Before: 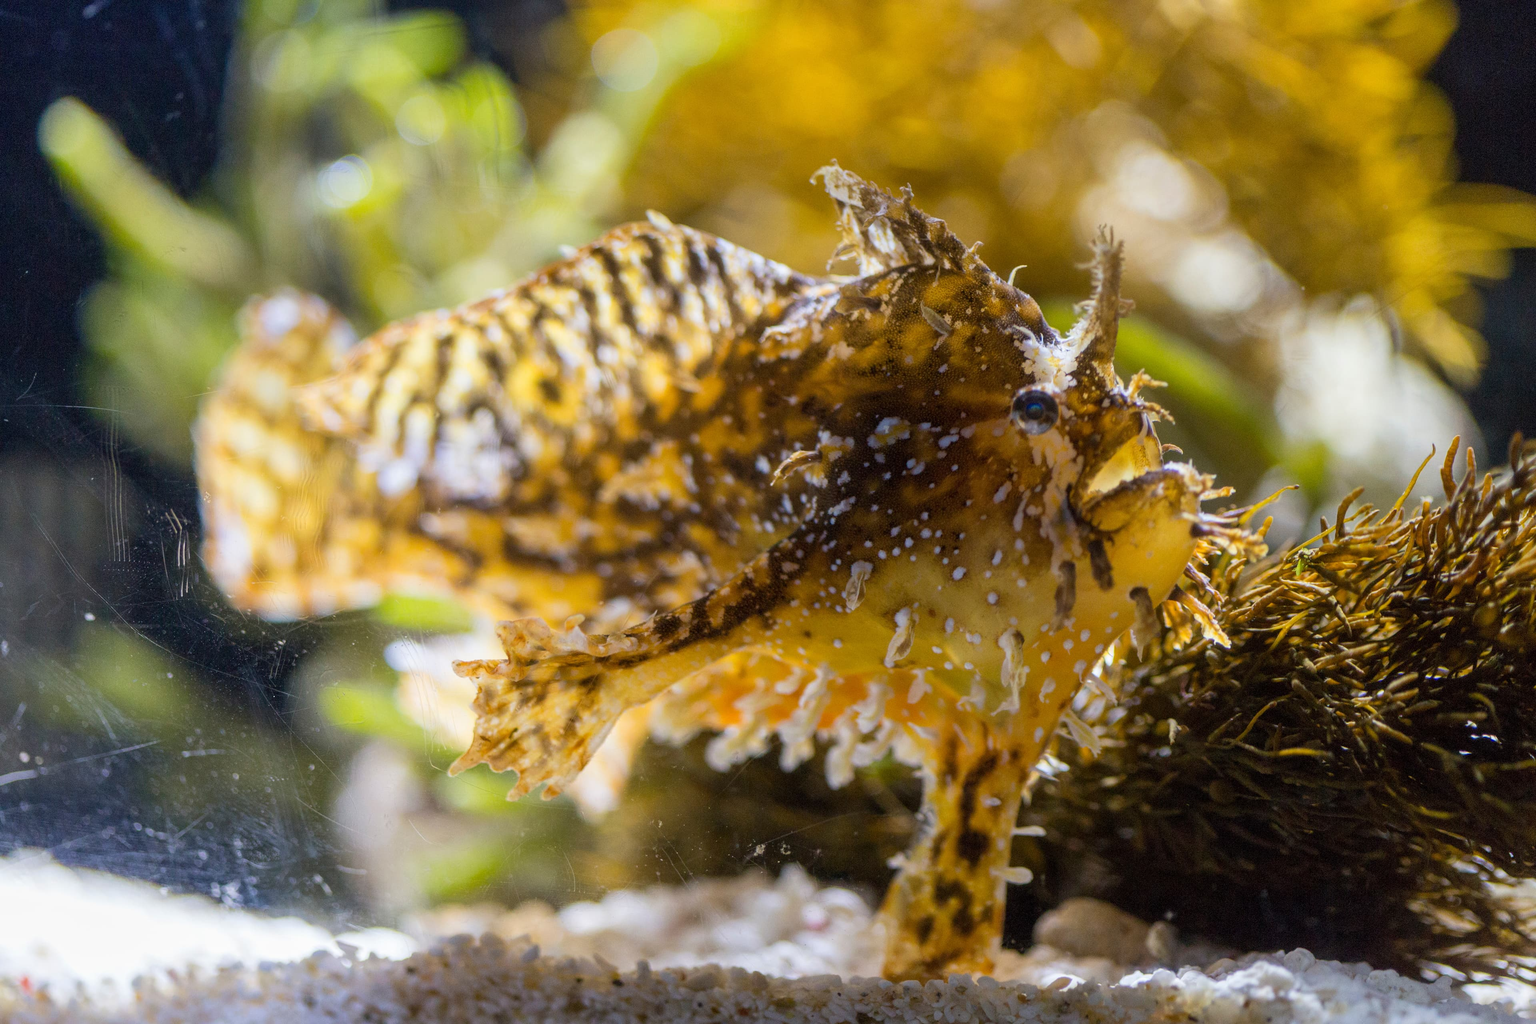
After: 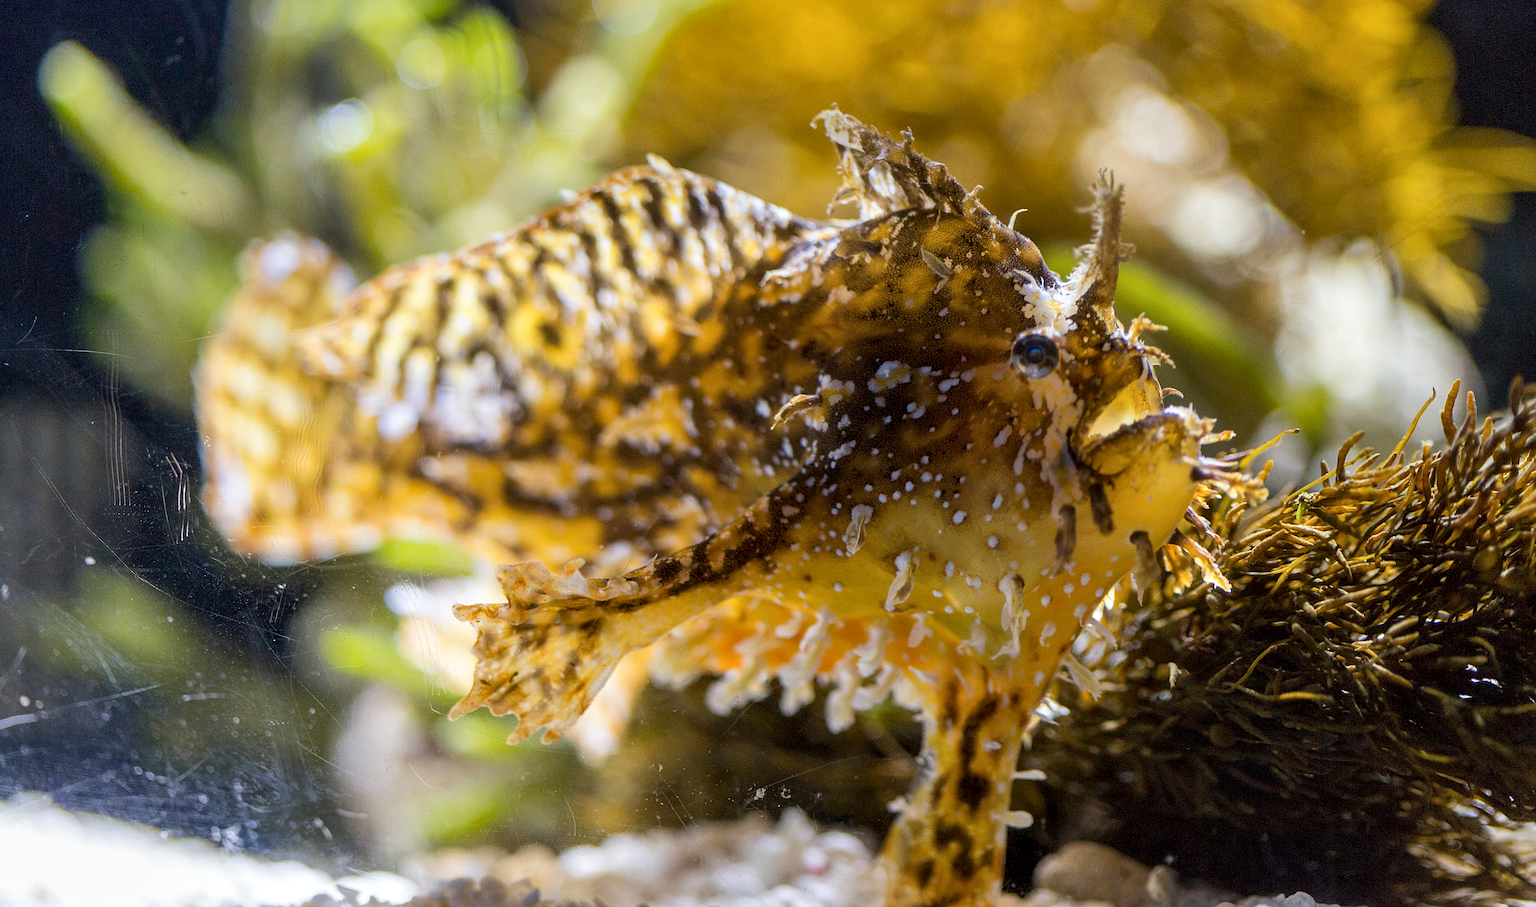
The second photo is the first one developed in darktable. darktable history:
crop and rotate: top 5.536%, bottom 5.837%
tone equalizer: edges refinement/feathering 500, mask exposure compensation -1.57 EV, preserve details no
sharpen: on, module defaults
contrast equalizer: octaves 7, y [[0.586, 0.584, 0.576, 0.565, 0.552, 0.539], [0.5 ×6], [0.97, 0.959, 0.919, 0.859, 0.789, 0.717], [0 ×6], [0 ×6]], mix 0.364
